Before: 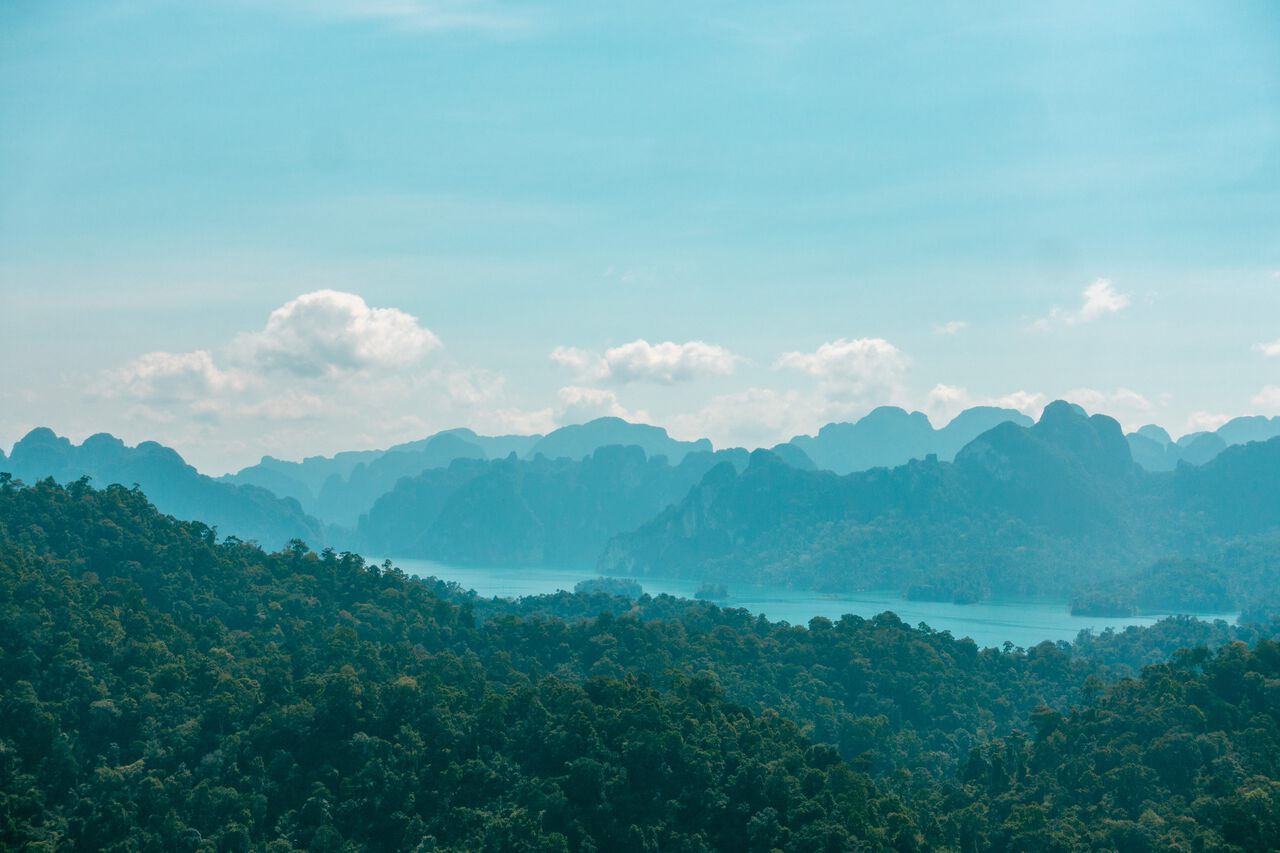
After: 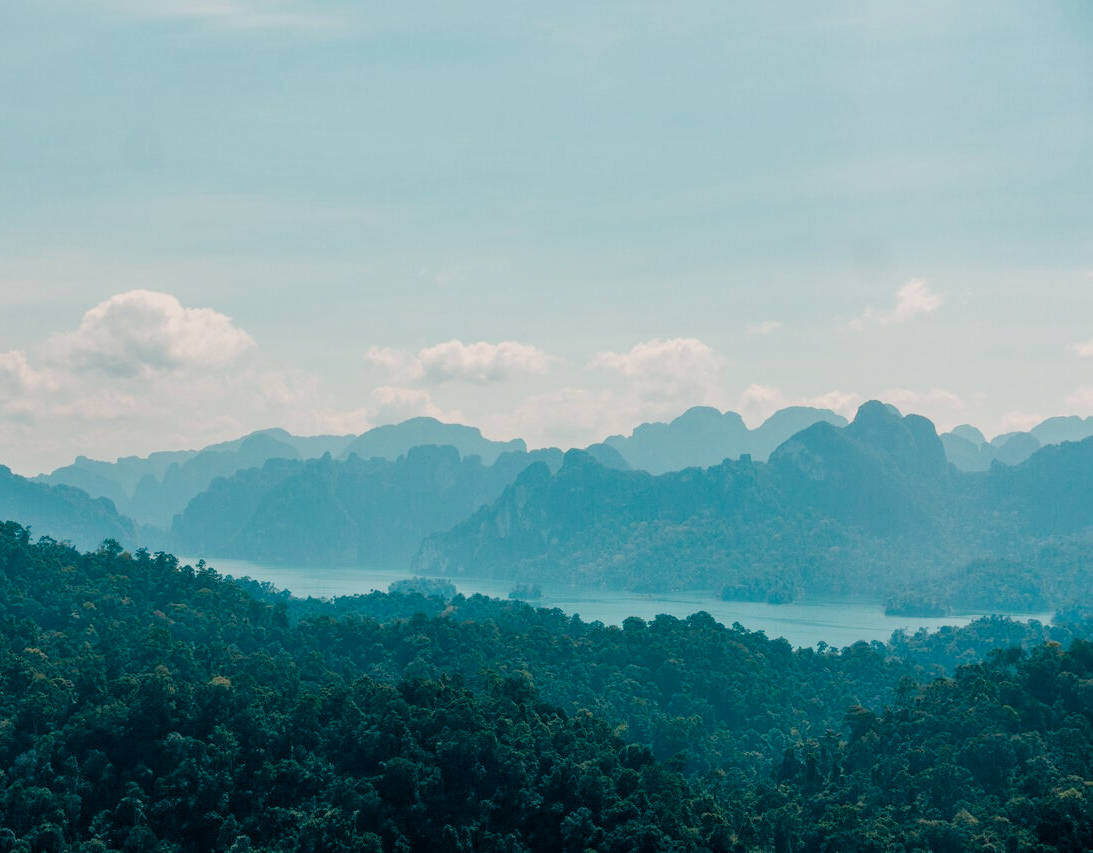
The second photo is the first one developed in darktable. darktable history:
color balance rgb: highlights gain › chroma 2.94%, highlights gain › hue 60.57°, global offset › chroma 0.25%, global offset › hue 256.52°, perceptual saturation grading › global saturation 20%, perceptual saturation grading › highlights -50%, perceptual saturation grading › shadows 30%, contrast 15%
filmic rgb: black relative exposure -4.88 EV, hardness 2.82
crop and rotate: left 14.584%
